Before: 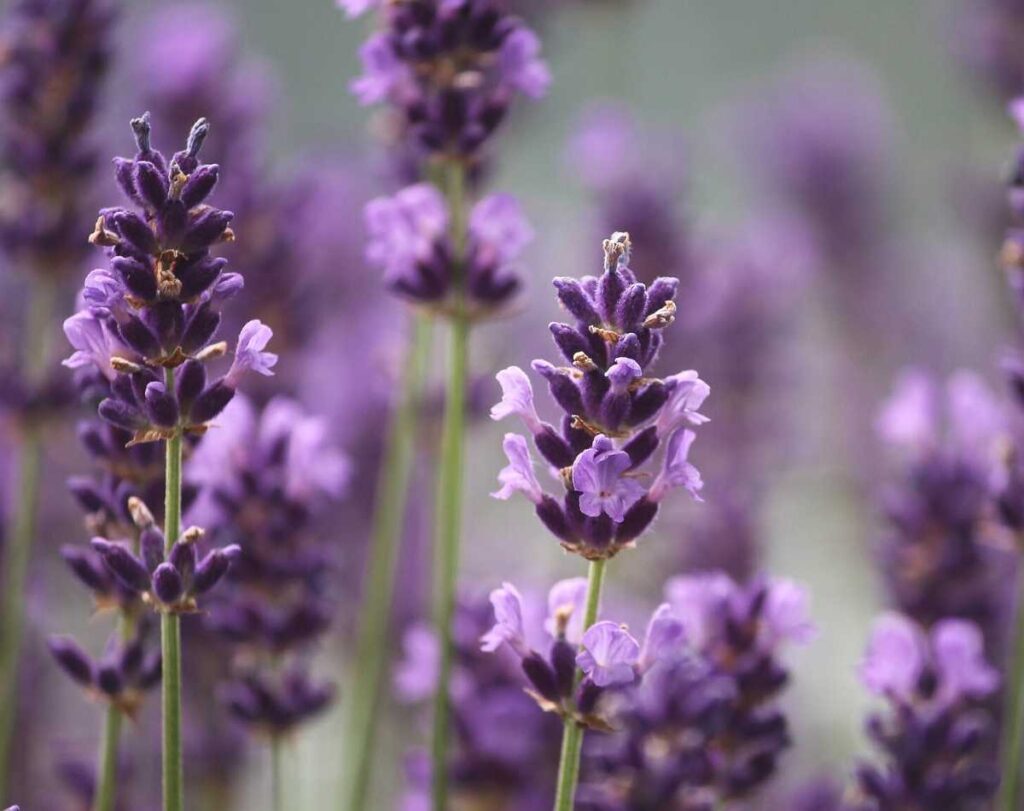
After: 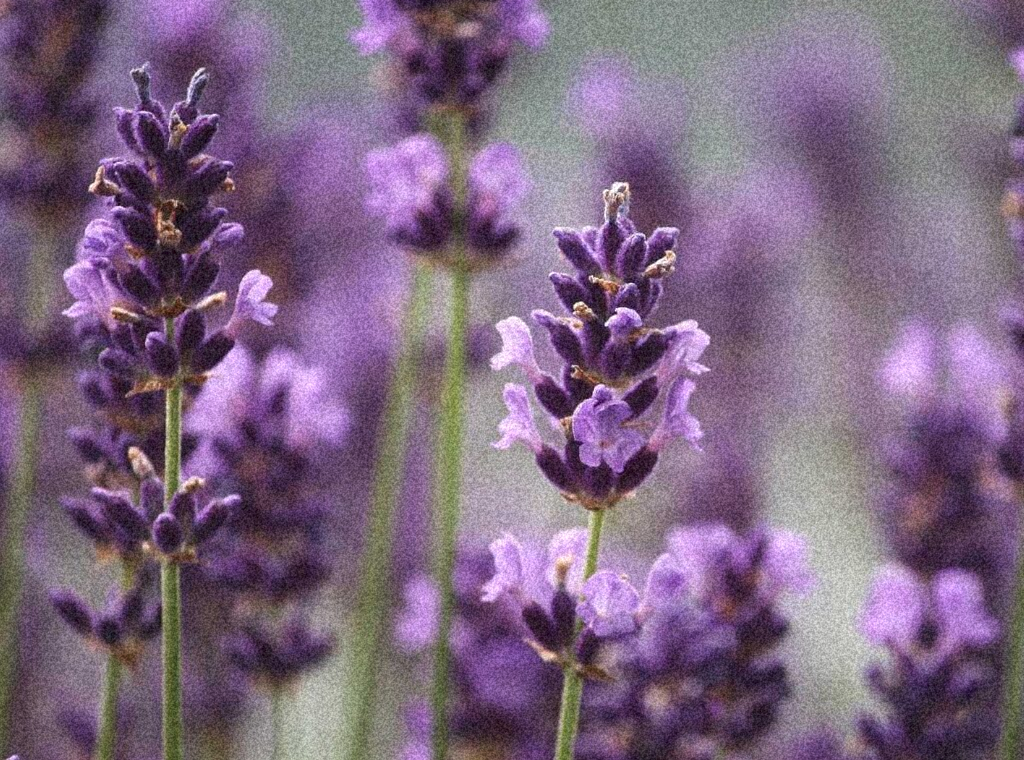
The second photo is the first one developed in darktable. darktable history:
grain: coarseness 46.9 ISO, strength 50.21%, mid-tones bias 0%
crop and rotate: top 6.25%
